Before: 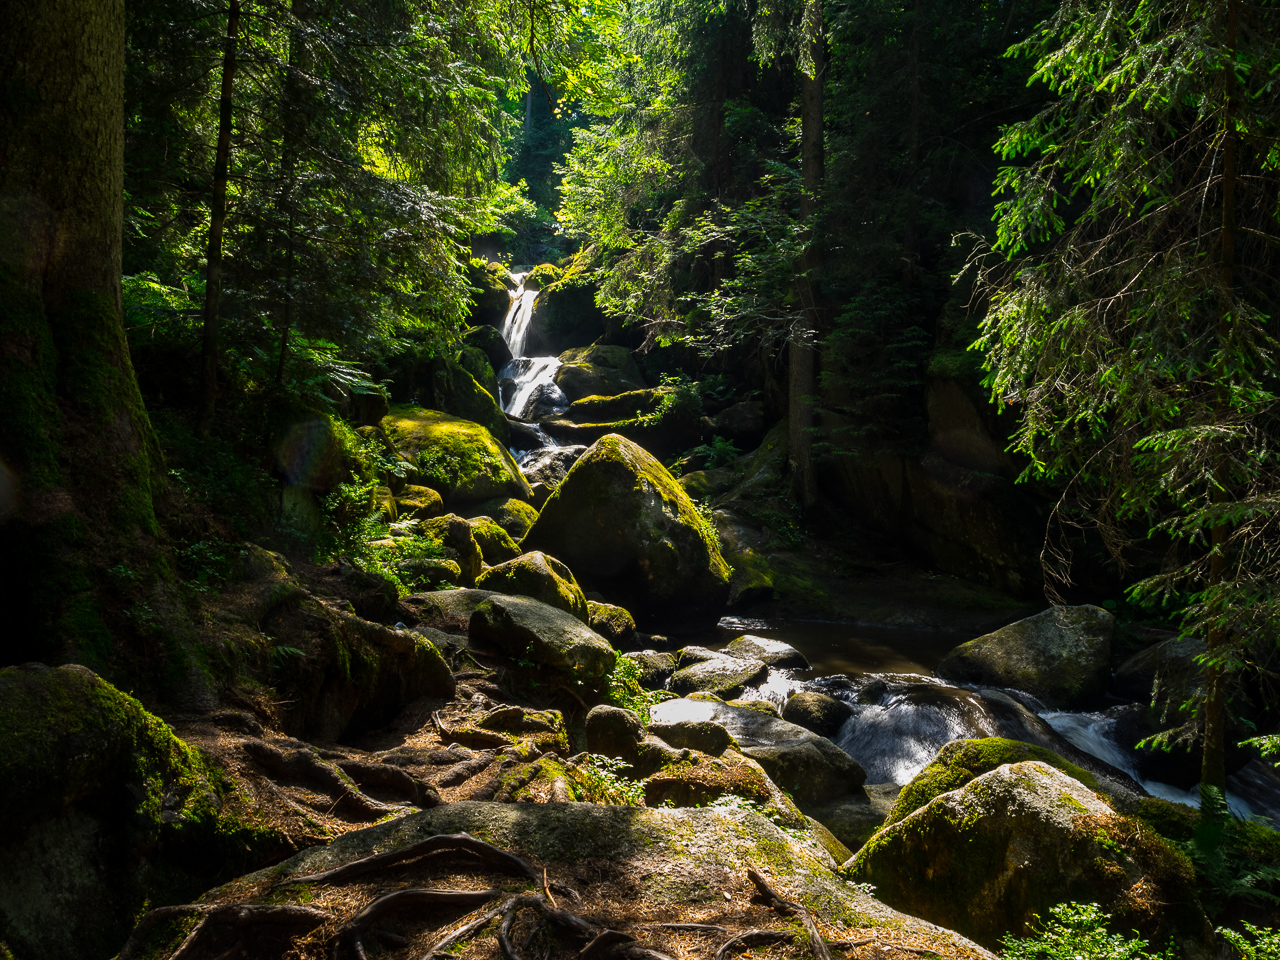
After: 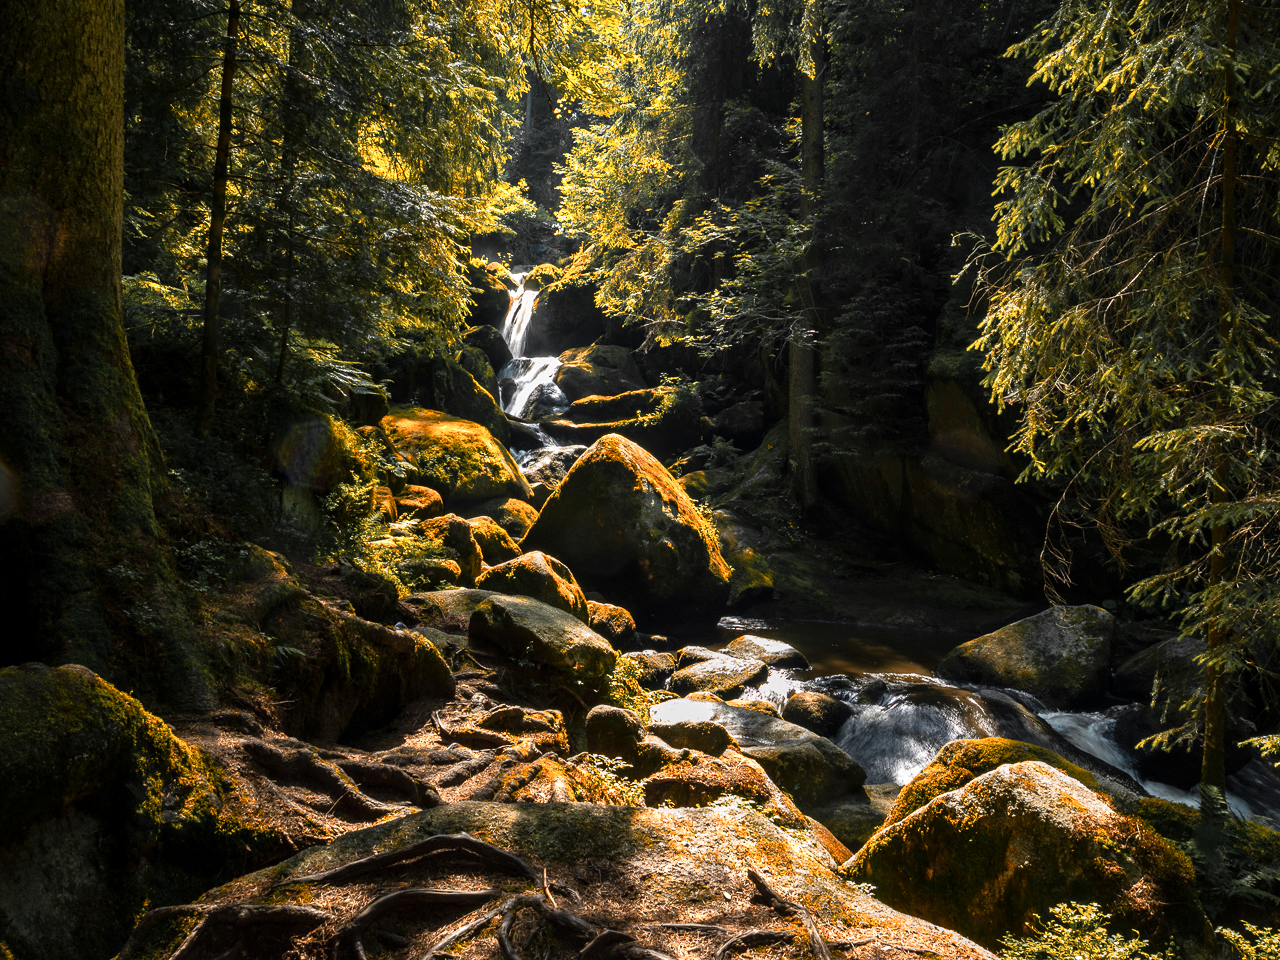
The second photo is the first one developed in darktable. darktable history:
exposure: exposure 0.202 EV, compensate exposure bias true, compensate highlight preservation false
shadows and highlights: shadows 25.02, highlights -24.45
color zones: curves: ch0 [(0.009, 0.528) (0.136, 0.6) (0.255, 0.586) (0.39, 0.528) (0.522, 0.584) (0.686, 0.736) (0.849, 0.561)]; ch1 [(0.045, 0.781) (0.14, 0.416) (0.257, 0.695) (0.442, 0.032) (0.738, 0.338) (0.818, 0.632) (0.891, 0.741) (1, 0.704)]; ch2 [(0, 0.667) (0.141, 0.52) (0.26, 0.37) (0.474, 0.432) (0.743, 0.286)]
